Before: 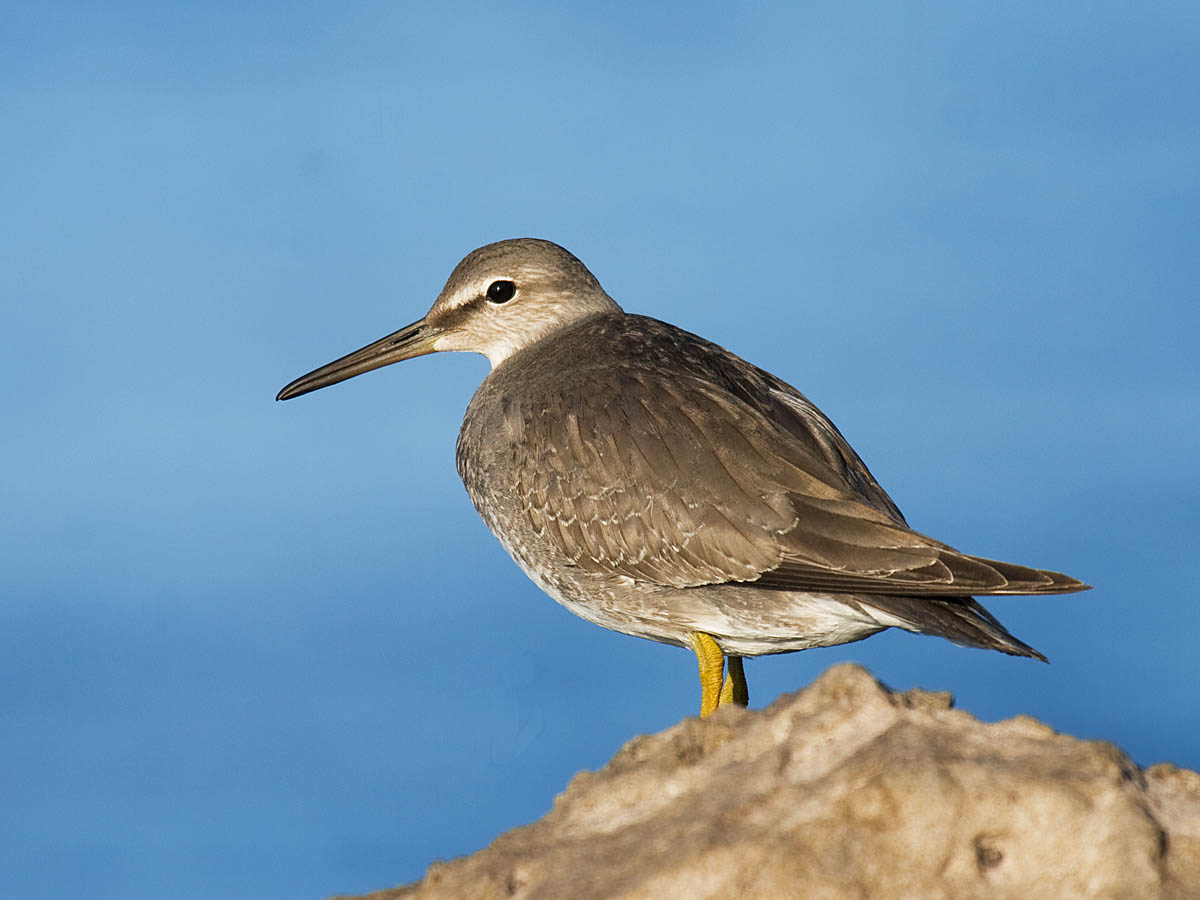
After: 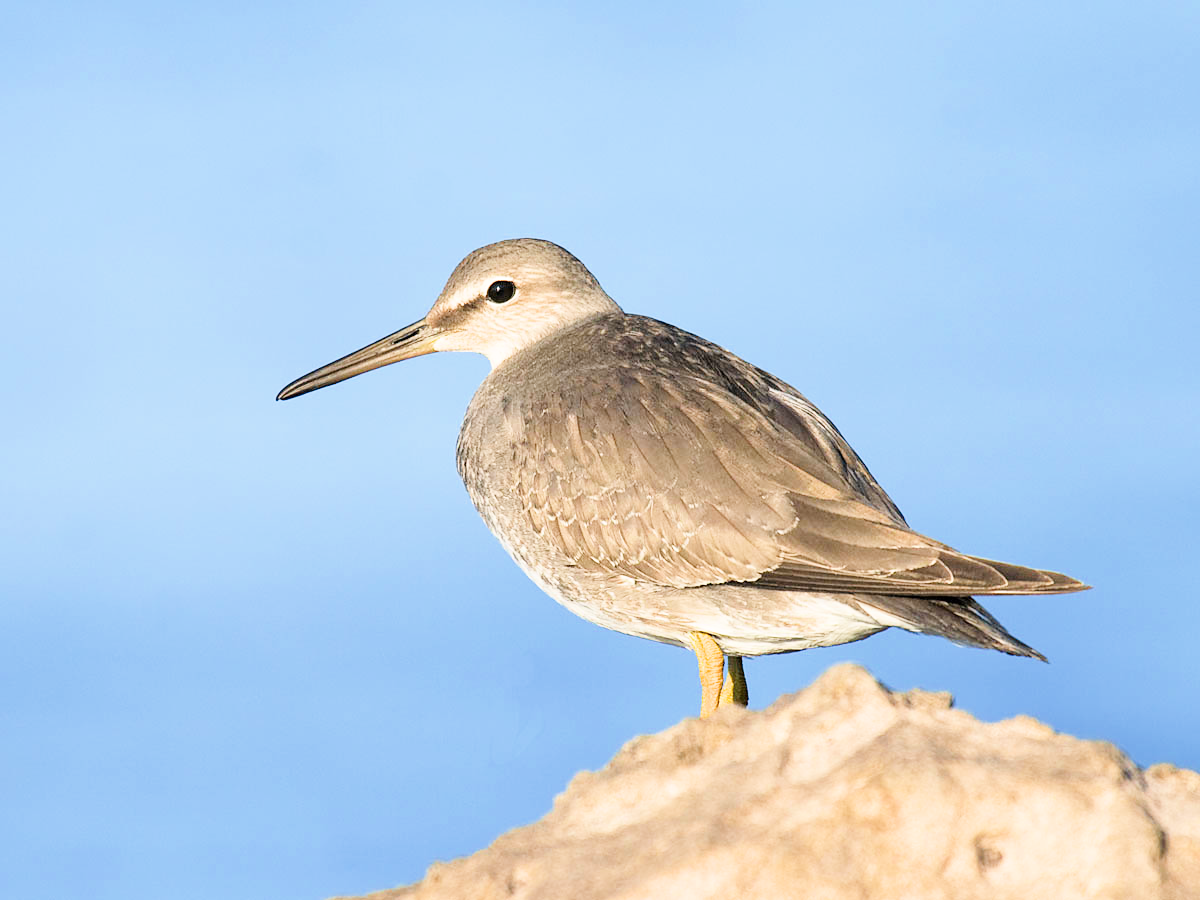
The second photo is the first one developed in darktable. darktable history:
filmic rgb: black relative exposure -7.65 EV, white relative exposure 4.56 EV, hardness 3.61
exposure: black level correction 0, exposure 2 EV, compensate highlight preservation false
